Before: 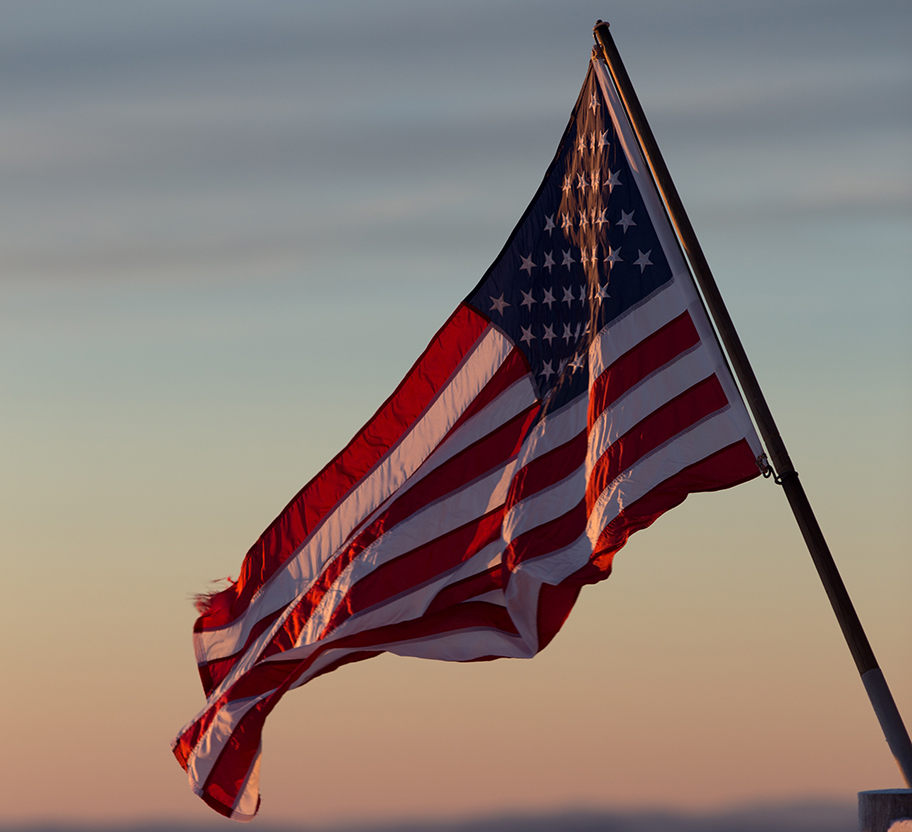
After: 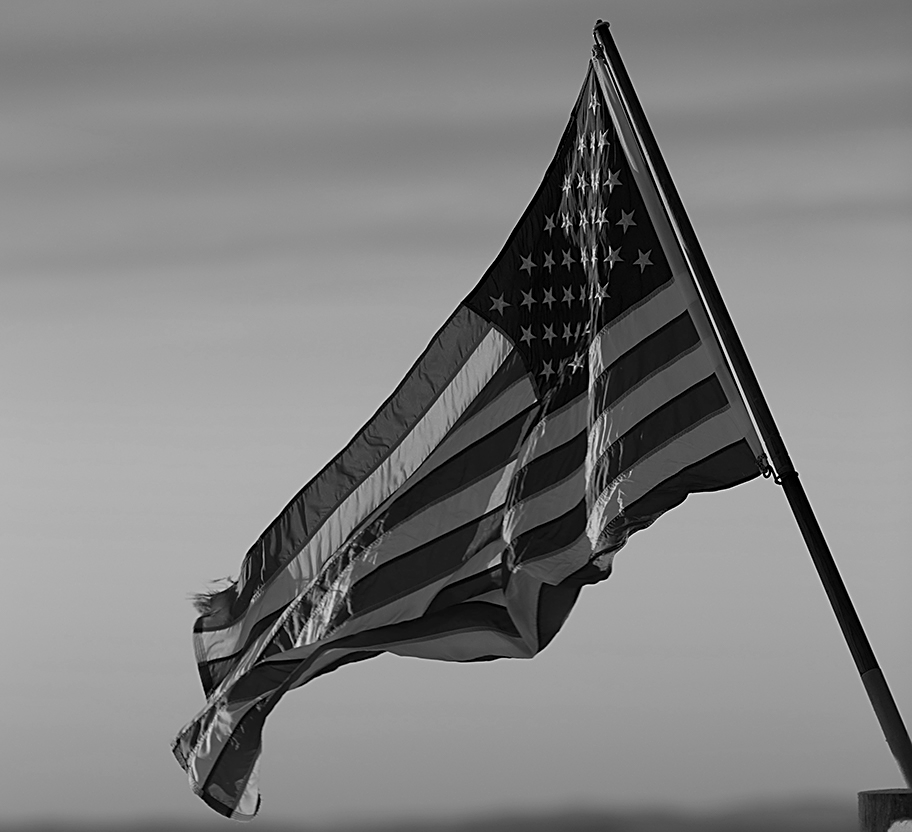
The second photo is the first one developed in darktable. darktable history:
sharpen: on, module defaults
monochrome: a 16.01, b -2.65, highlights 0.52
